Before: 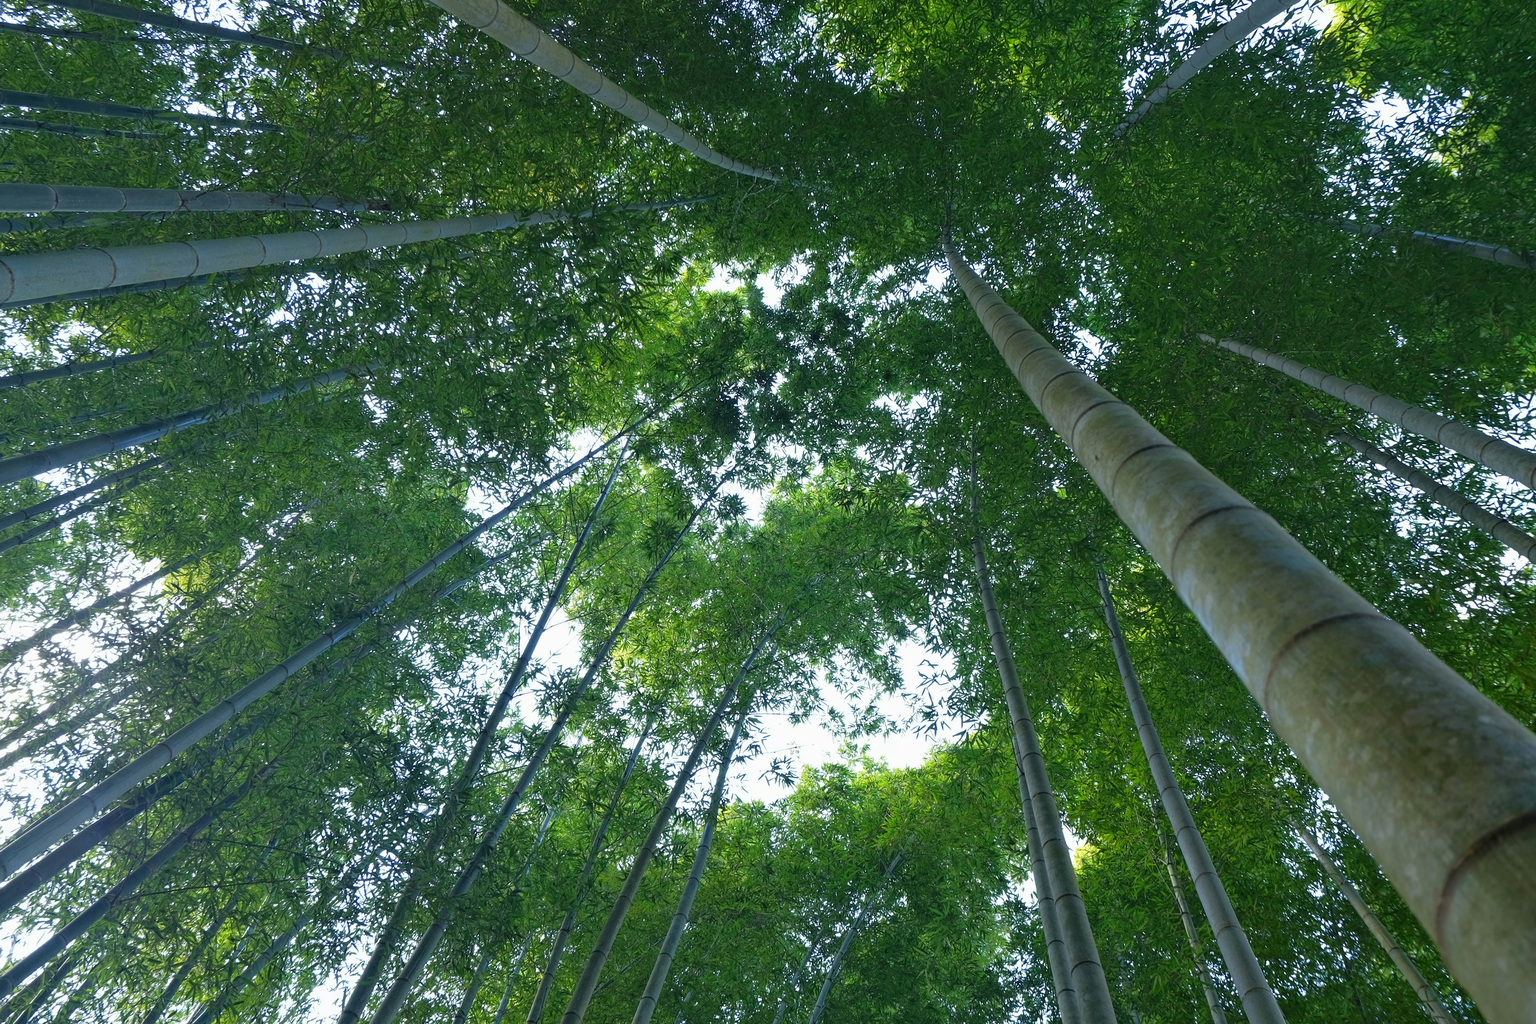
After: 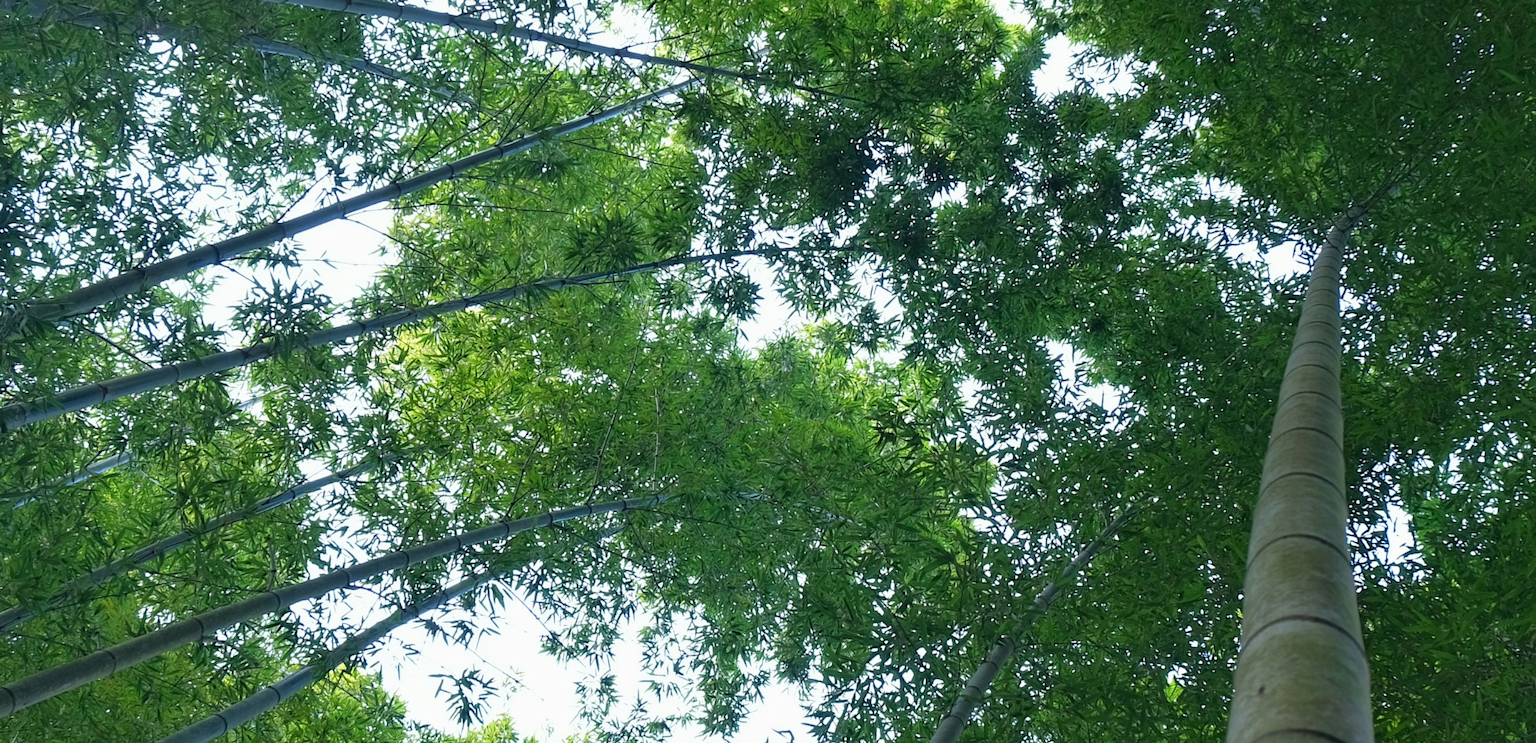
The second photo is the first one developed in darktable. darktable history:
crop and rotate: angle -44.56°, top 16.434%, right 0.998%, bottom 11.724%
